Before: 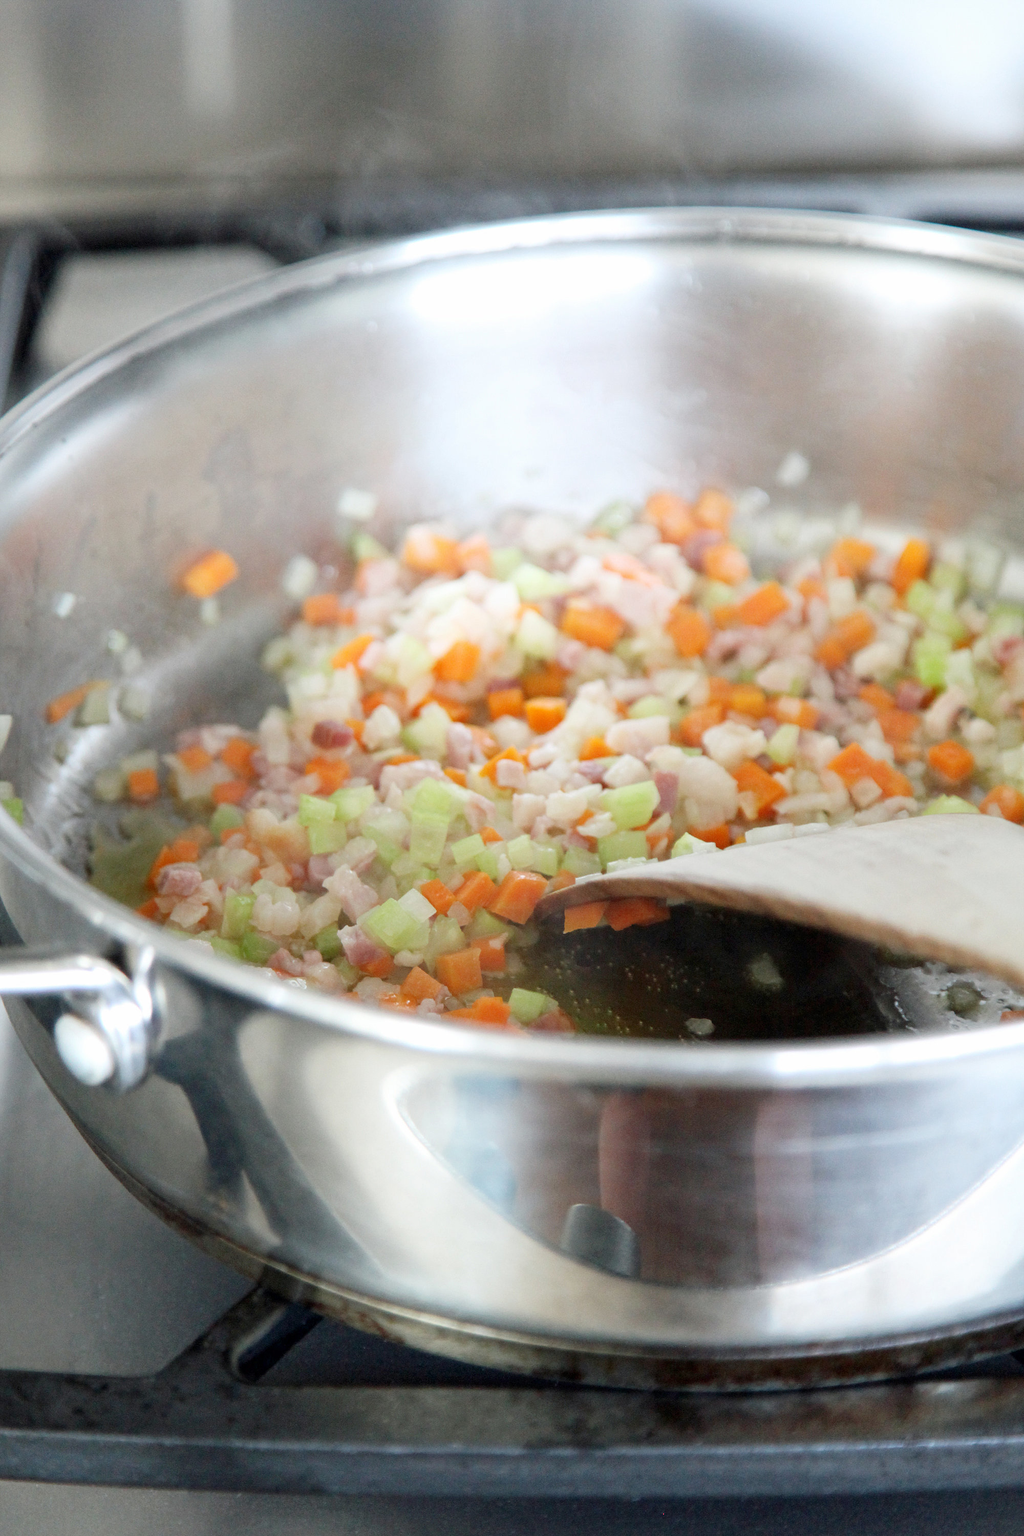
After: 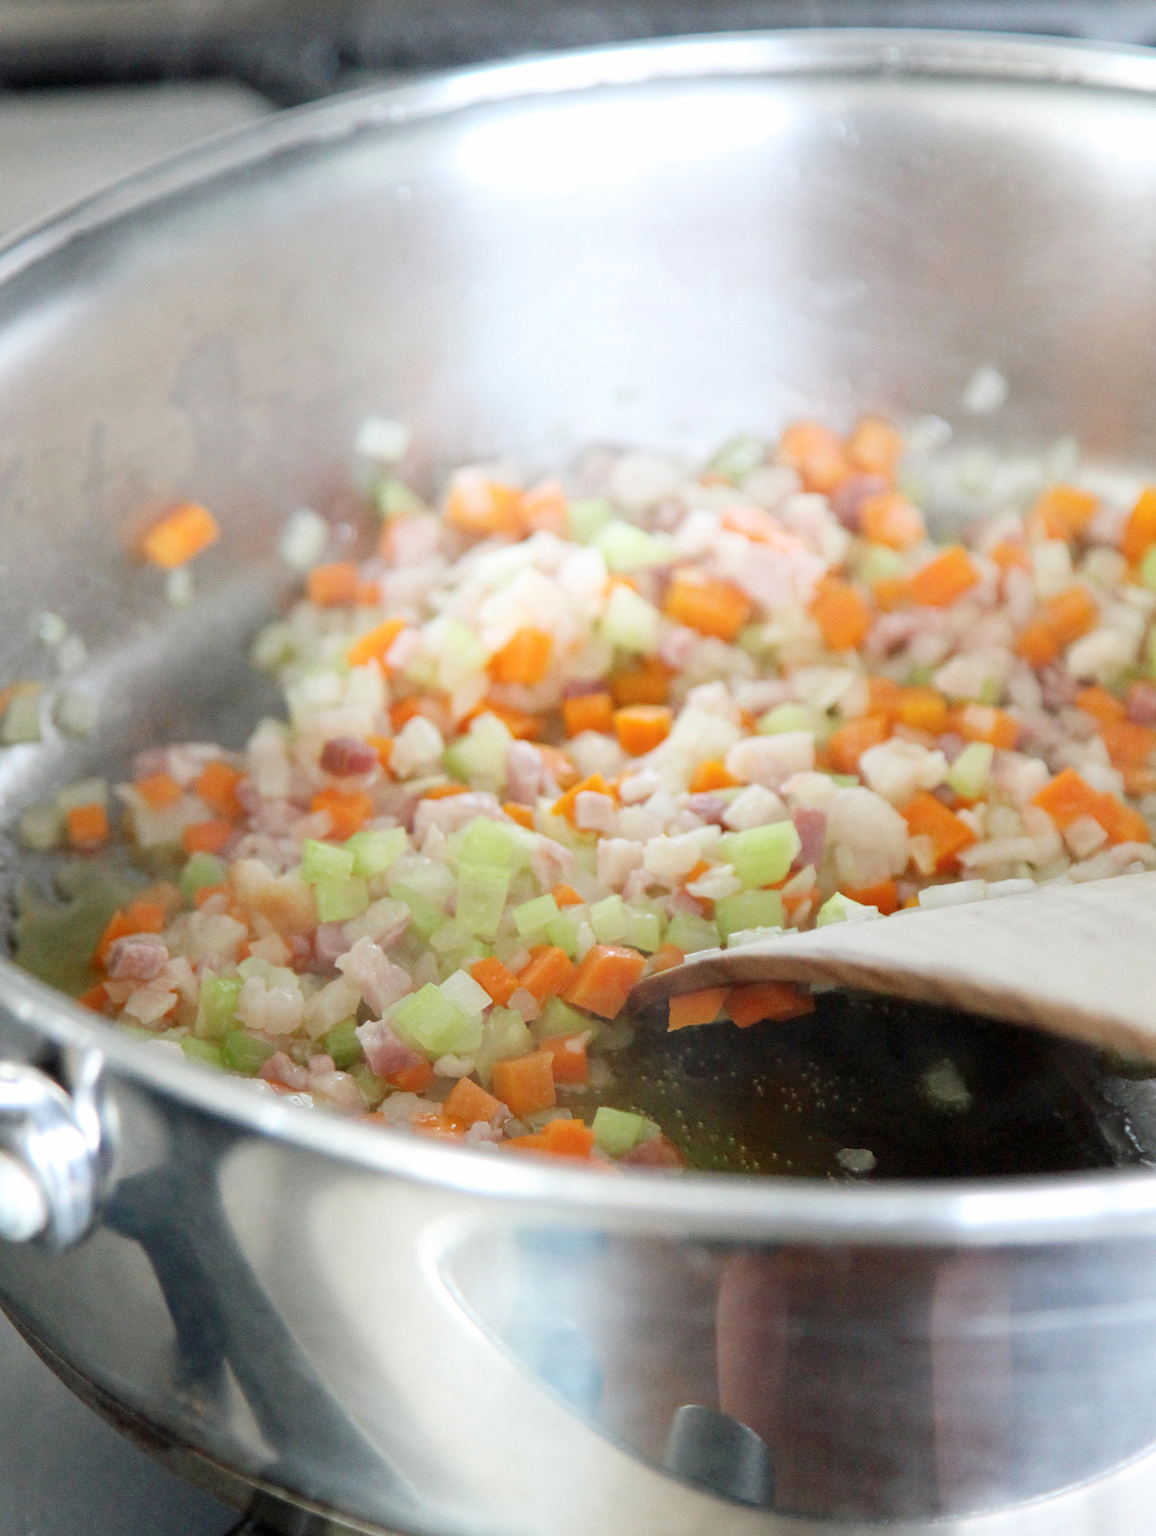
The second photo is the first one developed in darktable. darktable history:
color balance rgb: perceptual saturation grading › global saturation -2.531%, global vibrance 20.505%
crop: left 7.824%, top 12.138%, right 10.355%, bottom 15.428%
